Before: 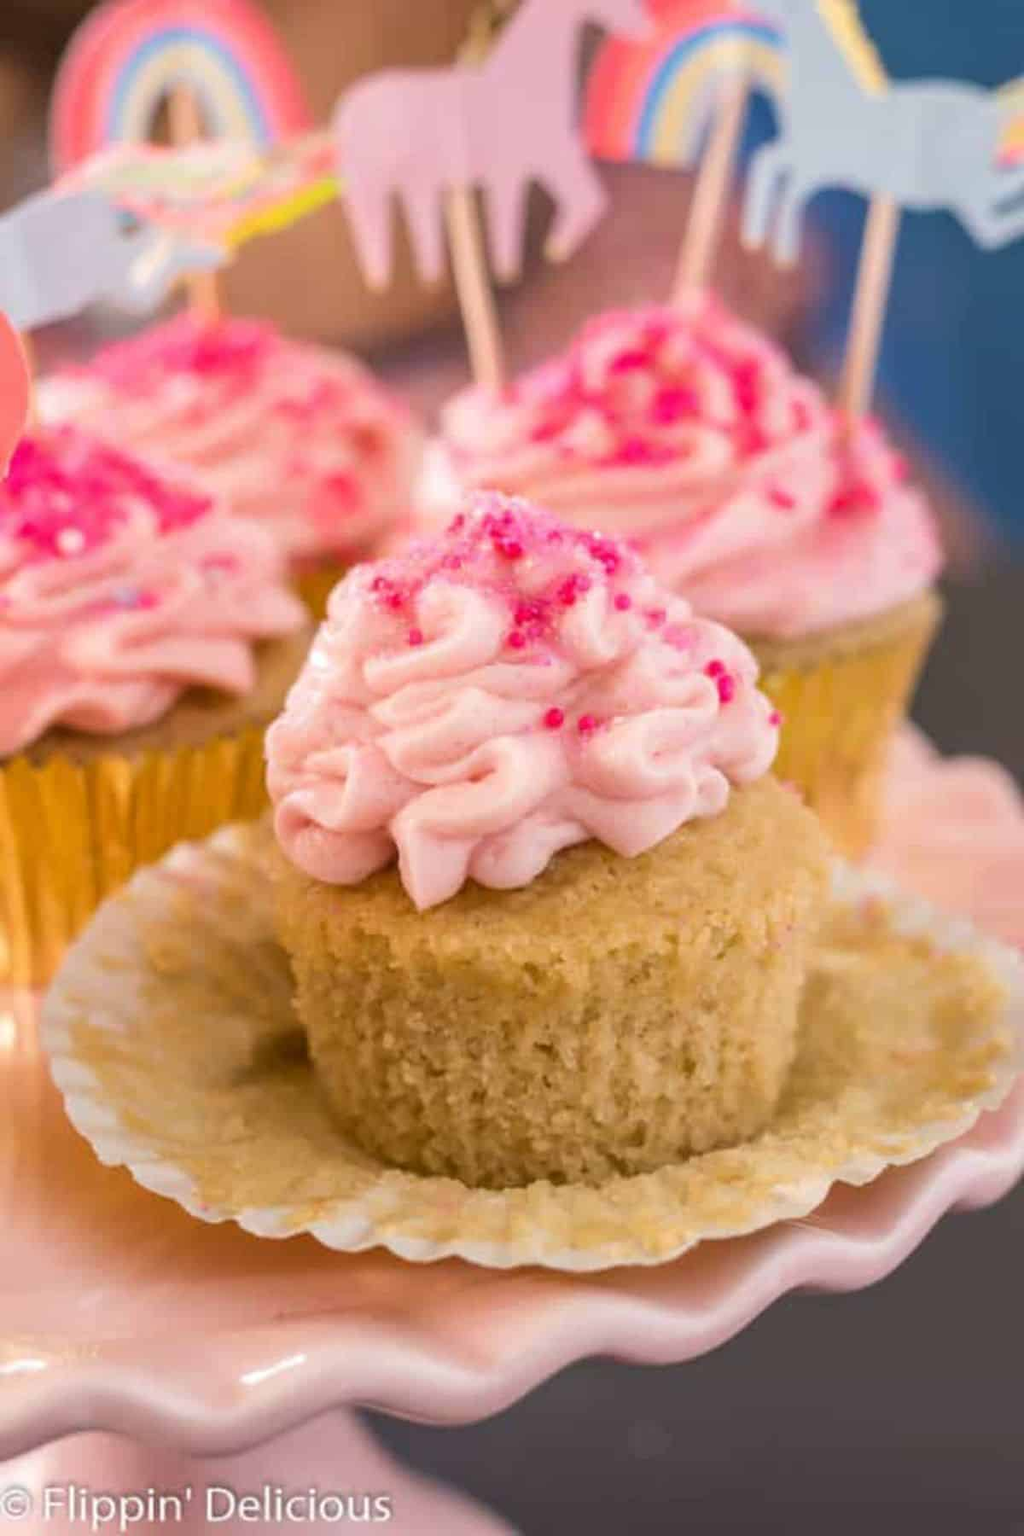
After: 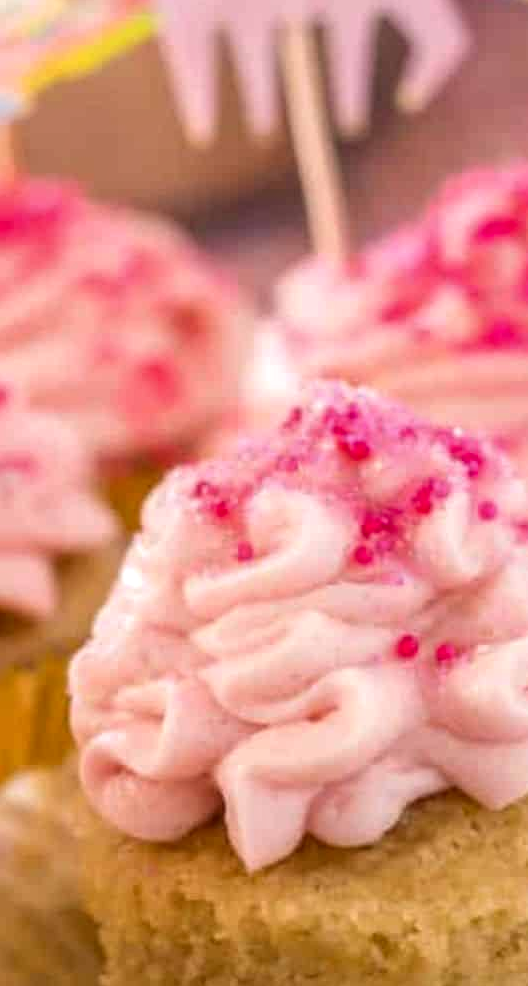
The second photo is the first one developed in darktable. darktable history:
local contrast: on, module defaults
crop: left 20.248%, top 10.86%, right 35.675%, bottom 34.321%
